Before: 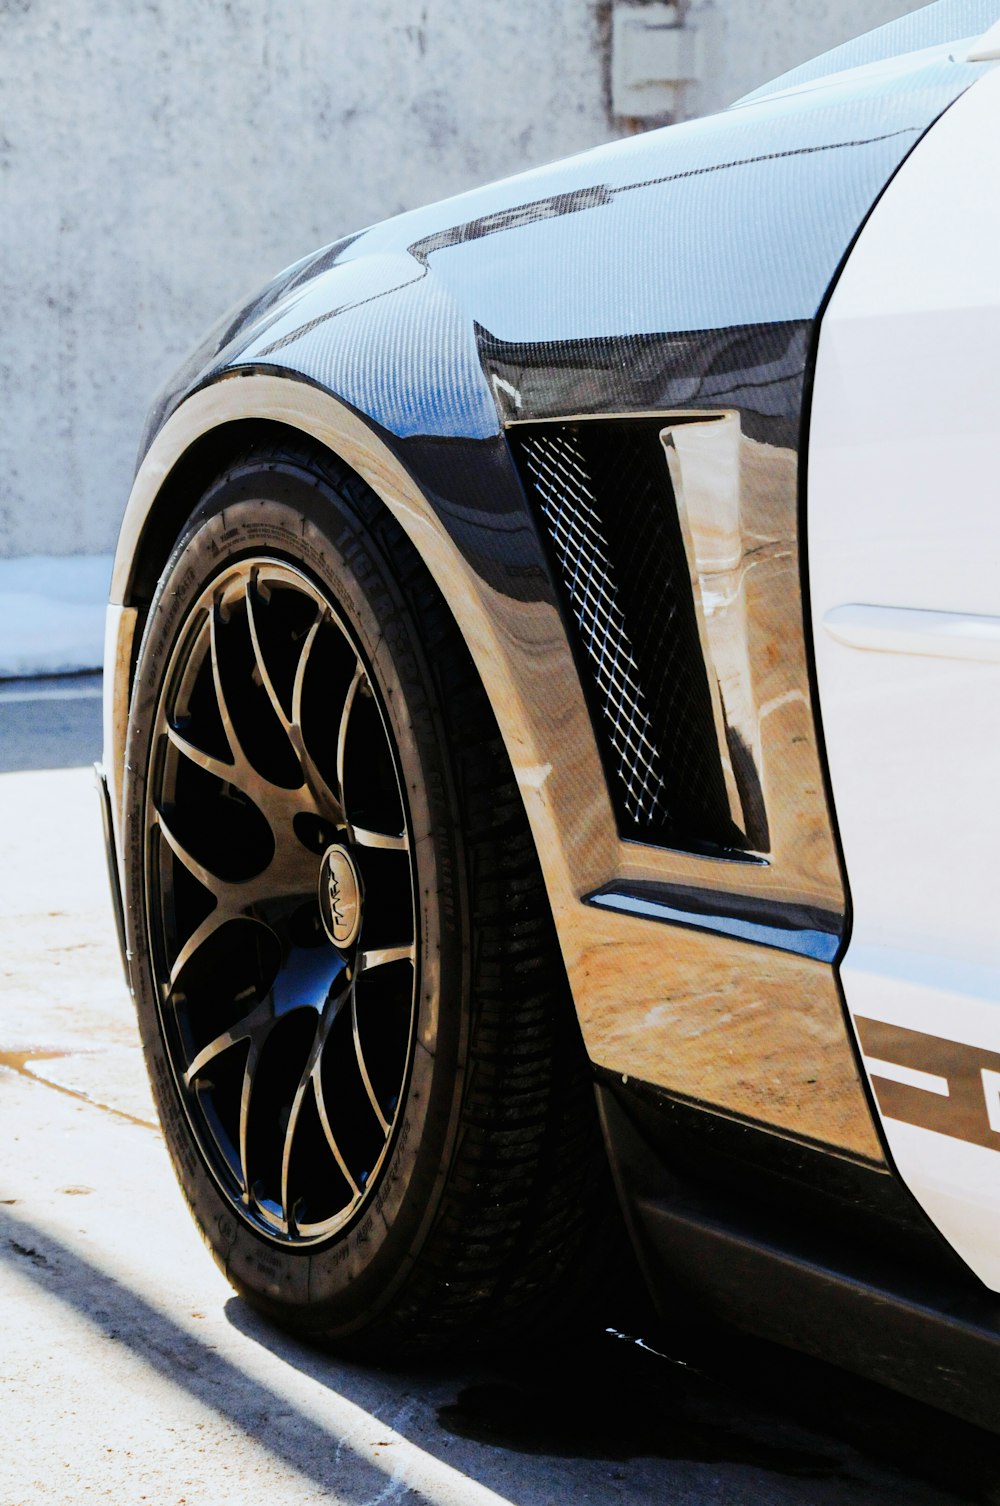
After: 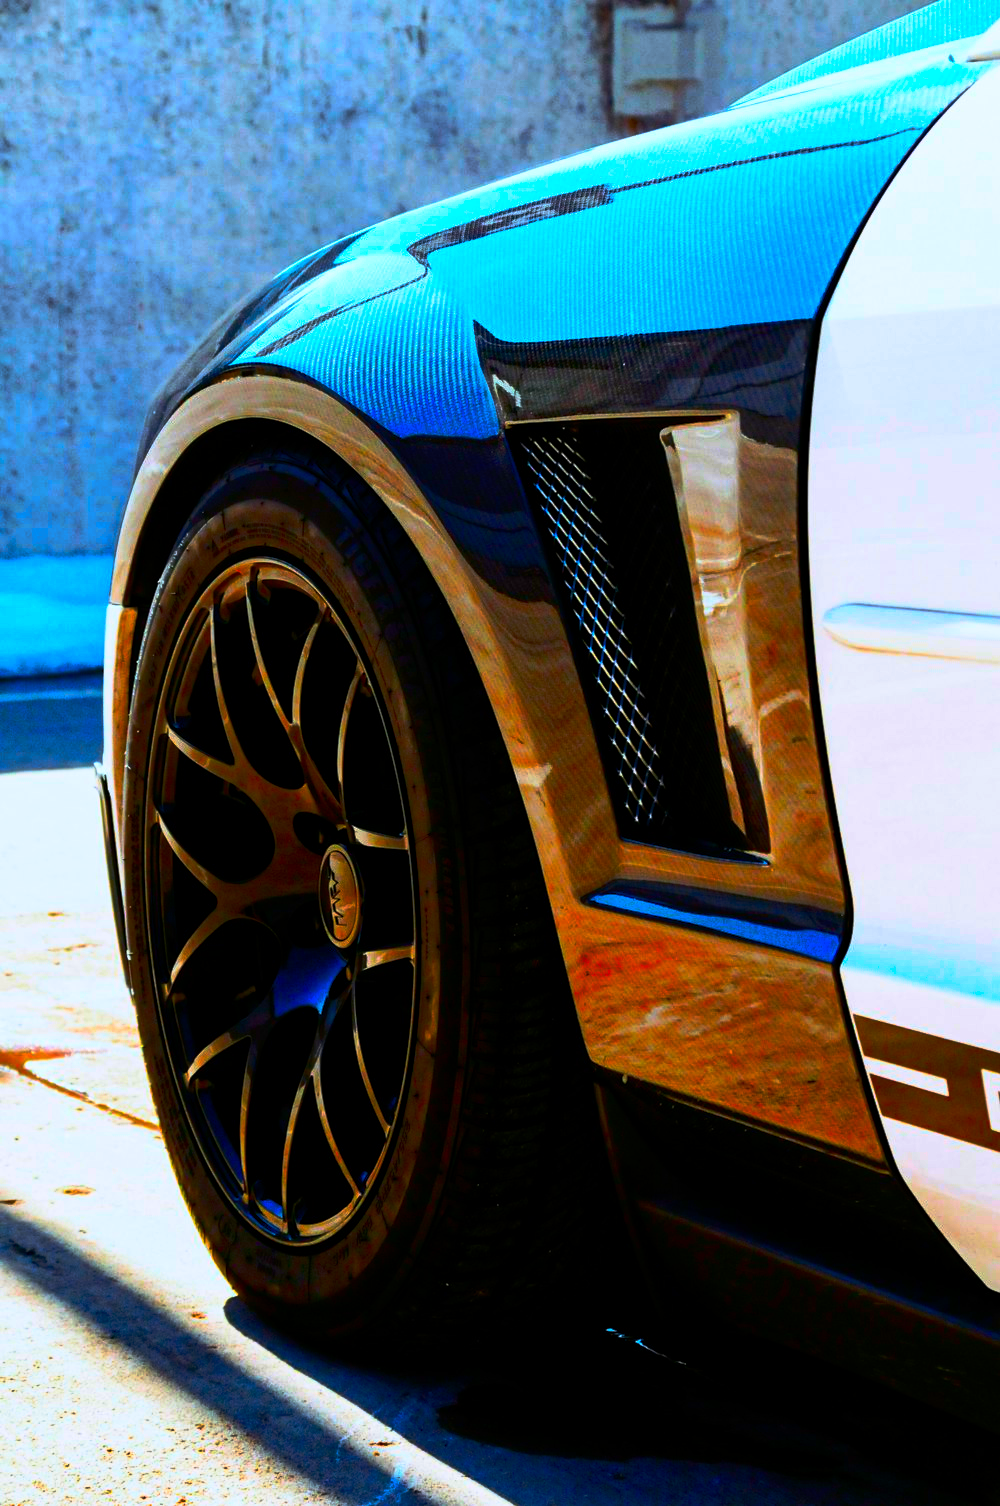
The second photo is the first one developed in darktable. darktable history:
exposure: black level correction 0.001, compensate highlight preservation false
color balance rgb: shadows lift › hue 85.59°, linear chroma grading › global chroma 9.833%, perceptual saturation grading › global saturation 44.006%, perceptual saturation grading › highlights -50.065%, perceptual saturation grading › shadows 30.216%, global vibrance 14.67%
contrast brightness saturation: contrast 0.26, brightness 0.018, saturation 0.861
color correction: highlights b* 0.019, saturation 1.1
base curve: curves: ch0 [(0, 0) (0.564, 0.291) (0.802, 0.731) (1, 1)], preserve colors none
